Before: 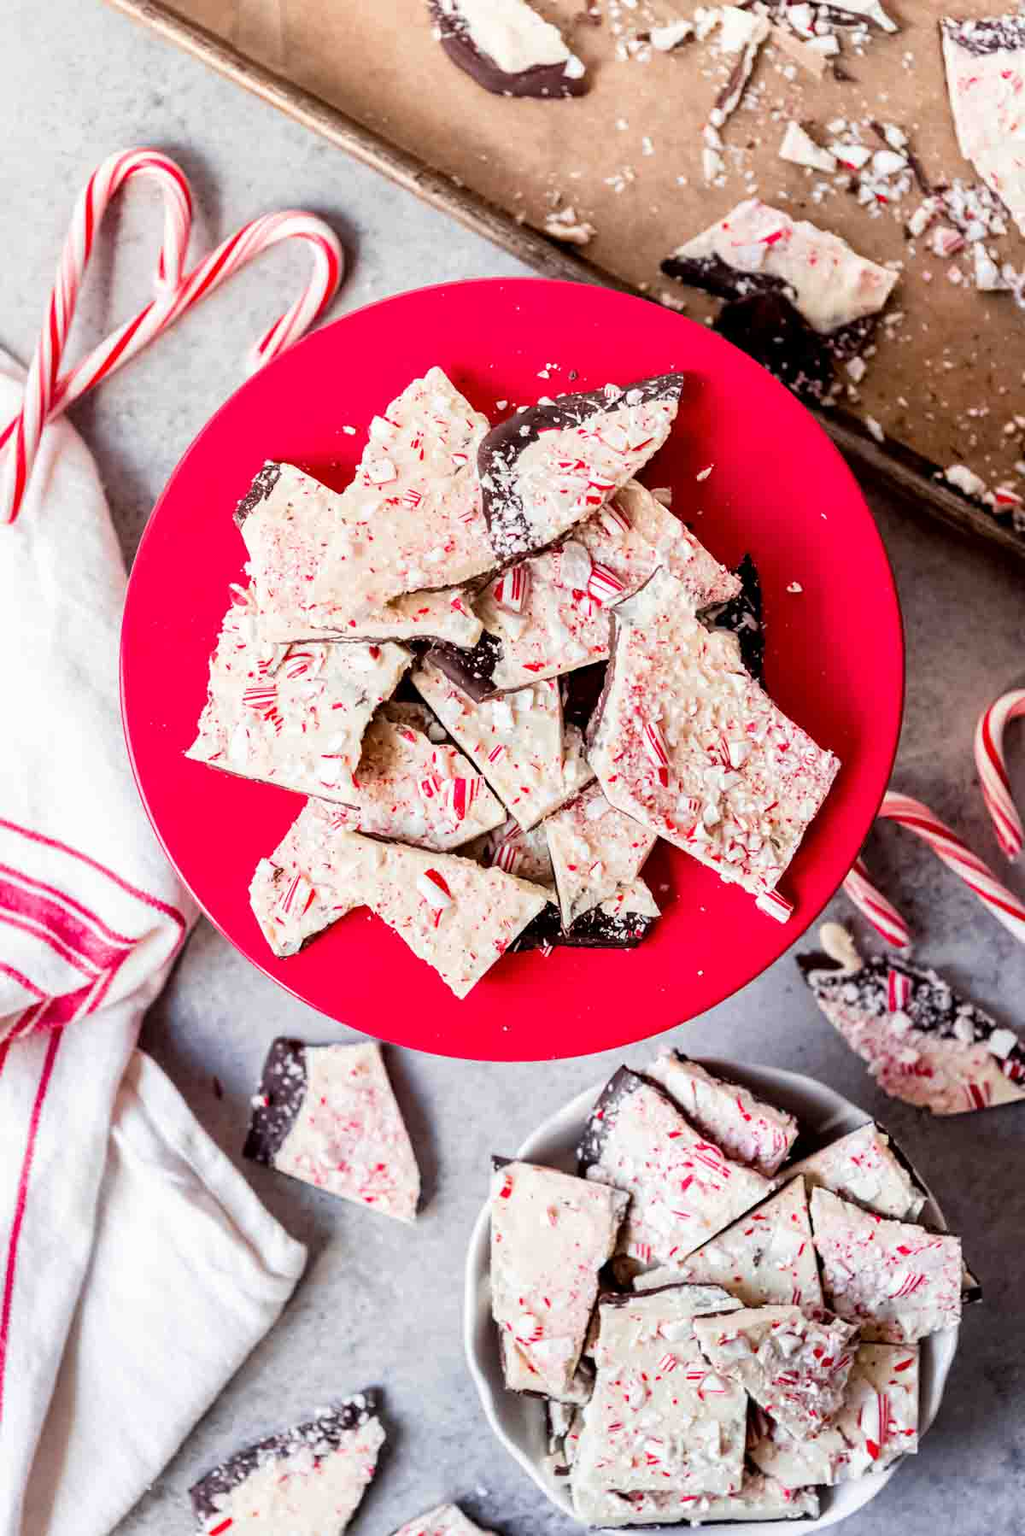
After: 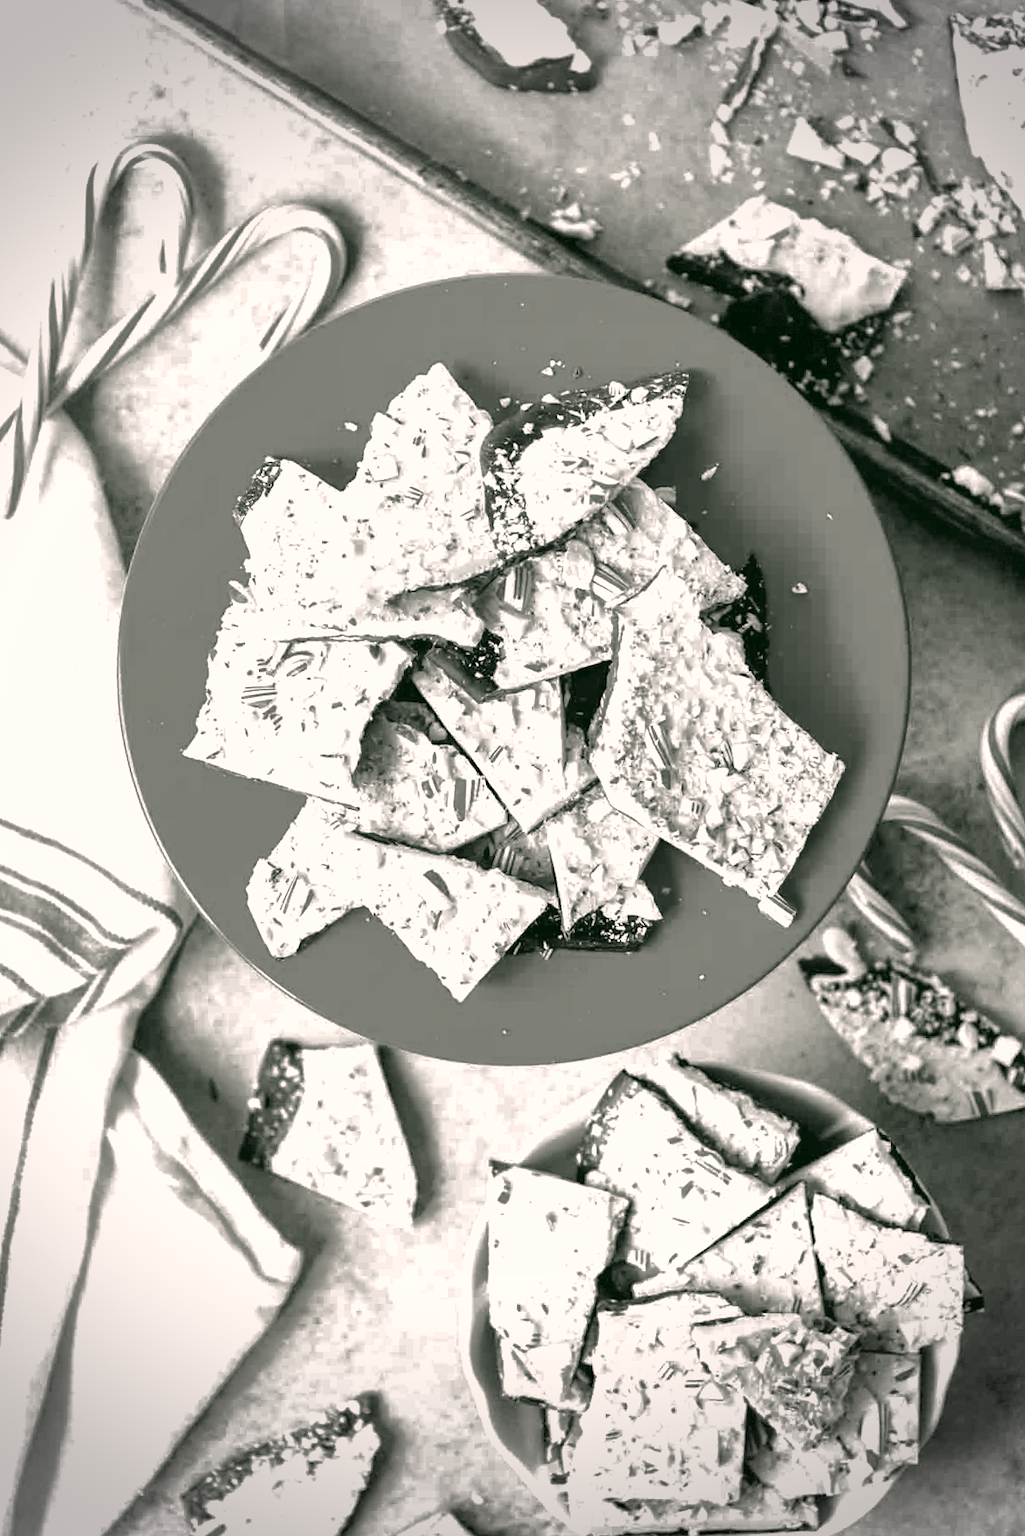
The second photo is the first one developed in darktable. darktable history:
crop and rotate: angle -0.382°
color correction: highlights a* 3.97, highlights b* 4.98, shadows a* -8.28, shadows b* 4.67
shadows and highlights: highlights color adjustment 0.238%
vignetting: fall-off start 67.31%, width/height ratio 1.017, dithering 8-bit output, unbound false
exposure: black level correction -0.002, exposure 0.545 EV, compensate highlight preservation false
color calibration: output gray [0.253, 0.26, 0.487, 0], illuminant as shot in camera, x 0.37, y 0.382, temperature 4314.22 K
